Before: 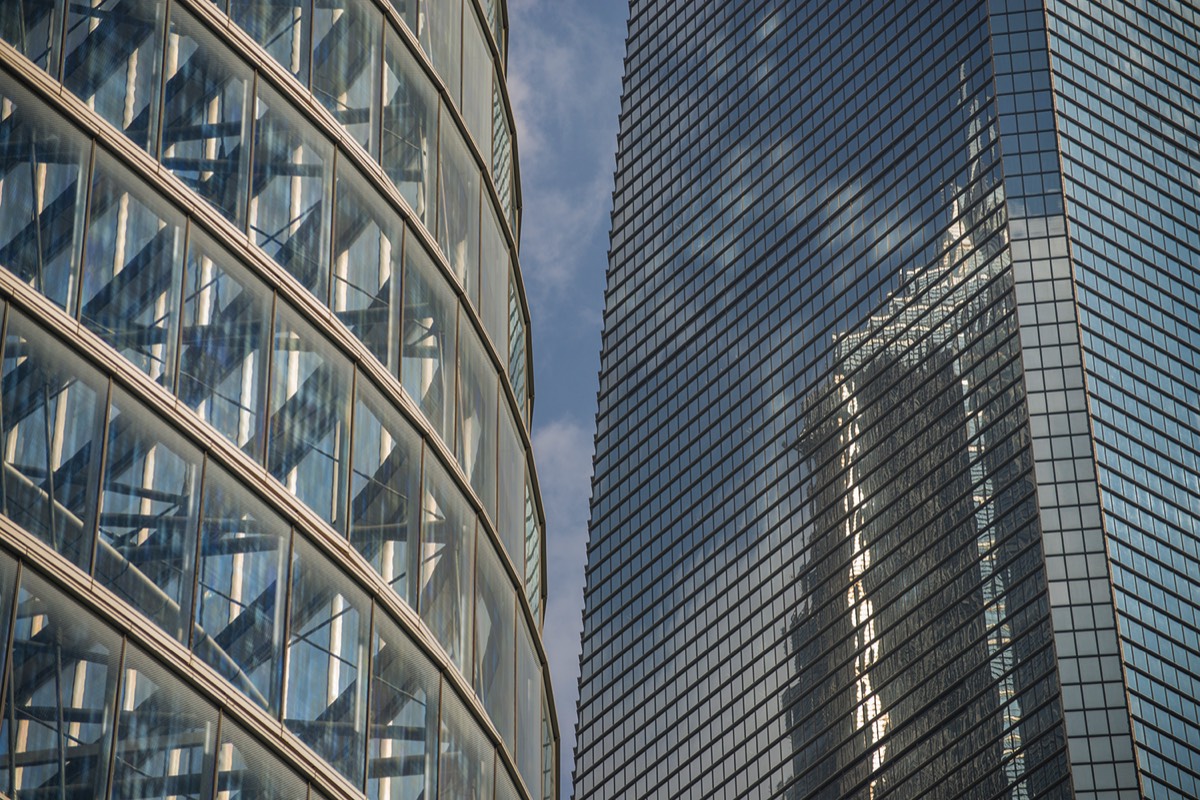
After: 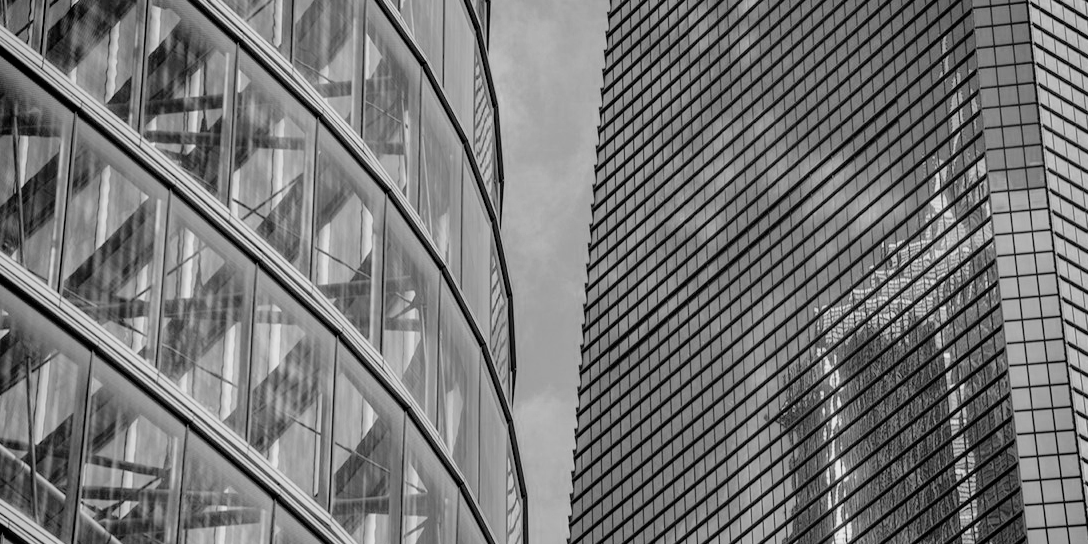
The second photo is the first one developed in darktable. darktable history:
shadows and highlights: soften with gaussian
color zones: curves: ch0 [(0, 0.613) (0.01, 0.613) (0.245, 0.448) (0.498, 0.529) (0.642, 0.665) (0.879, 0.777) (0.99, 0.613)]; ch1 [(0, 0) (0.143, 0) (0.286, 0) (0.429, 0) (0.571, 0) (0.714, 0) (0.857, 0)]
crop: left 1.56%, top 3.395%, right 7.715%, bottom 28.495%
filmic rgb: black relative exposure -3.3 EV, white relative exposure 3.45 EV, threshold 3.06 EV, structure ↔ texture 99.15%, hardness 2.37, contrast 1.104, enable highlight reconstruction true
